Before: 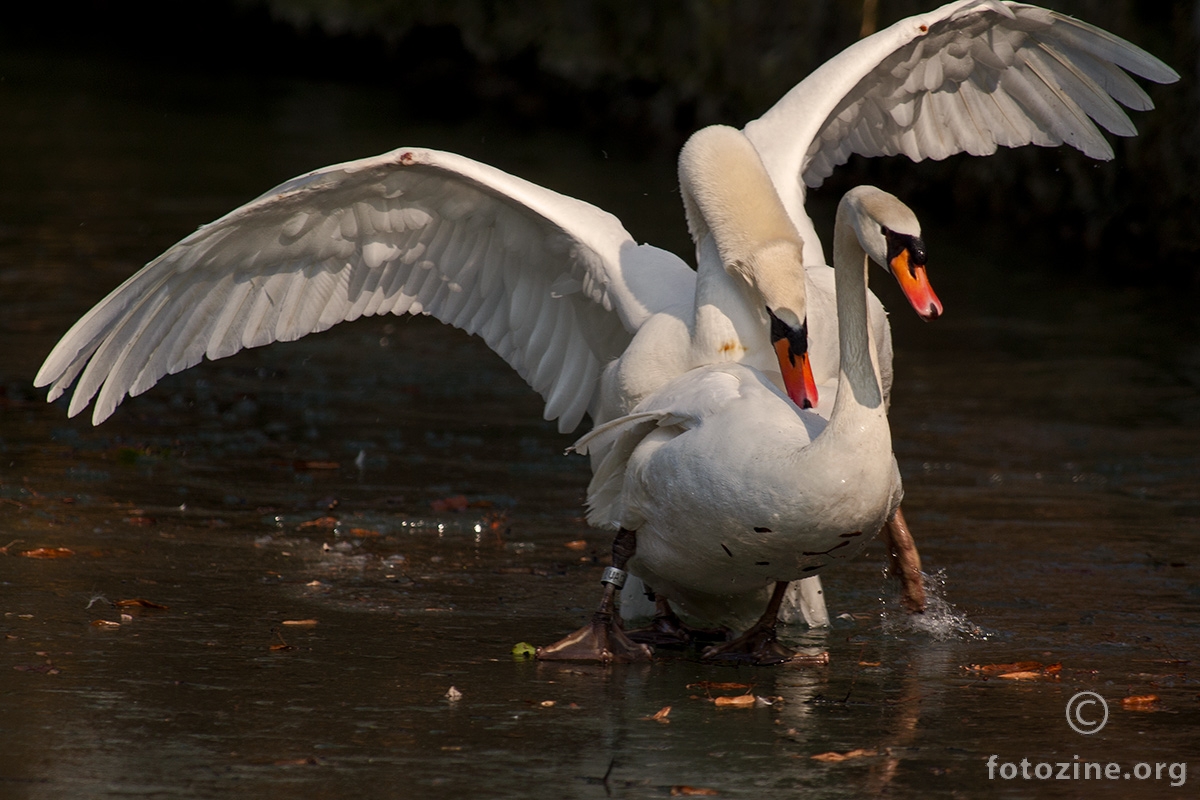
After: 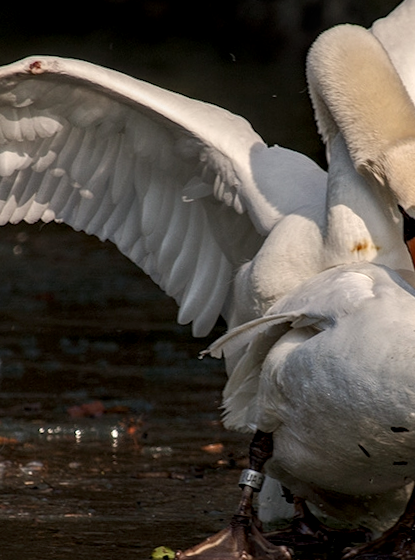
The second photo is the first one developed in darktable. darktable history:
rotate and perspective: rotation -1.32°, lens shift (horizontal) -0.031, crop left 0.015, crop right 0.985, crop top 0.047, crop bottom 0.982
local contrast: highlights 25%, detail 150%
crop and rotate: left 29.476%, top 10.214%, right 35.32%, bottom 17.333%
